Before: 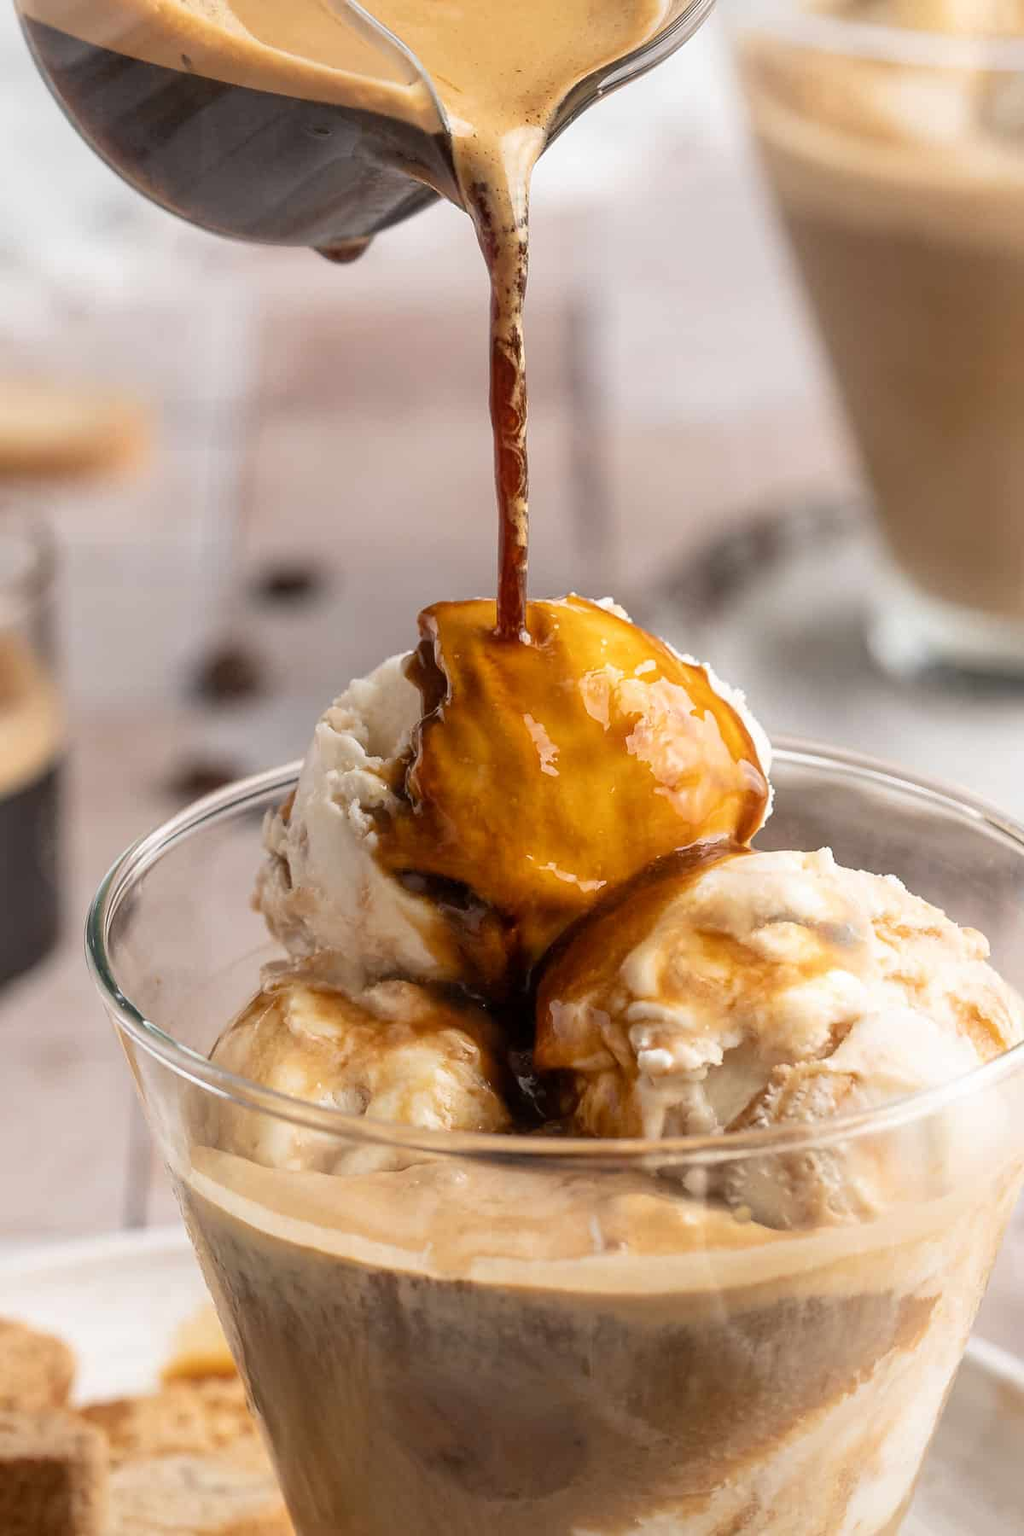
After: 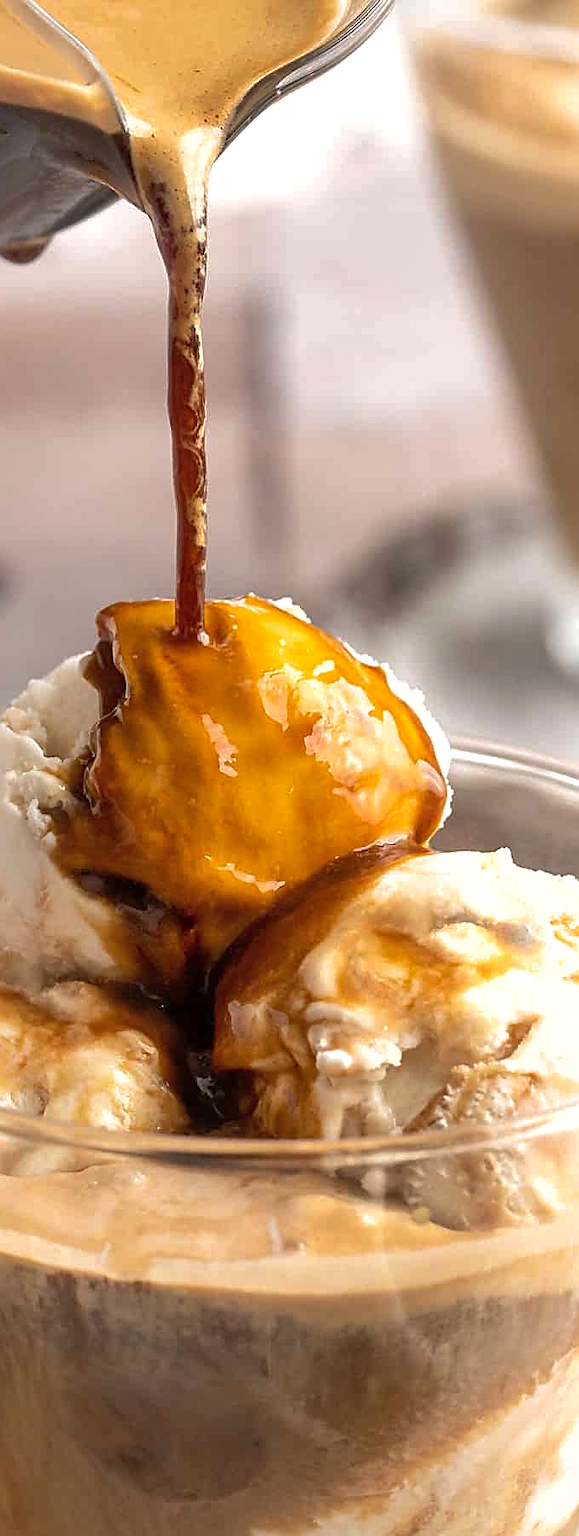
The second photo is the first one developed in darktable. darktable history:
crop: left 31.458%, top 0%, right 11.876%
shadows and highlights: on, module defaults
sharpen: on, module defaults
tone equalizer: -8 EV -0.417 EV, -7 EV -0.389 EV, -6 EV -0.333 EV, -5 EV -0.222 EV, -3 EV 0.222 EV, -2 EV 0.333 EV, -1 EV 0.389 EV, +0 EV 0.417 EV, edges refinement/feathering 500, mask exposure compensation -1.57 EV, preserve details no
